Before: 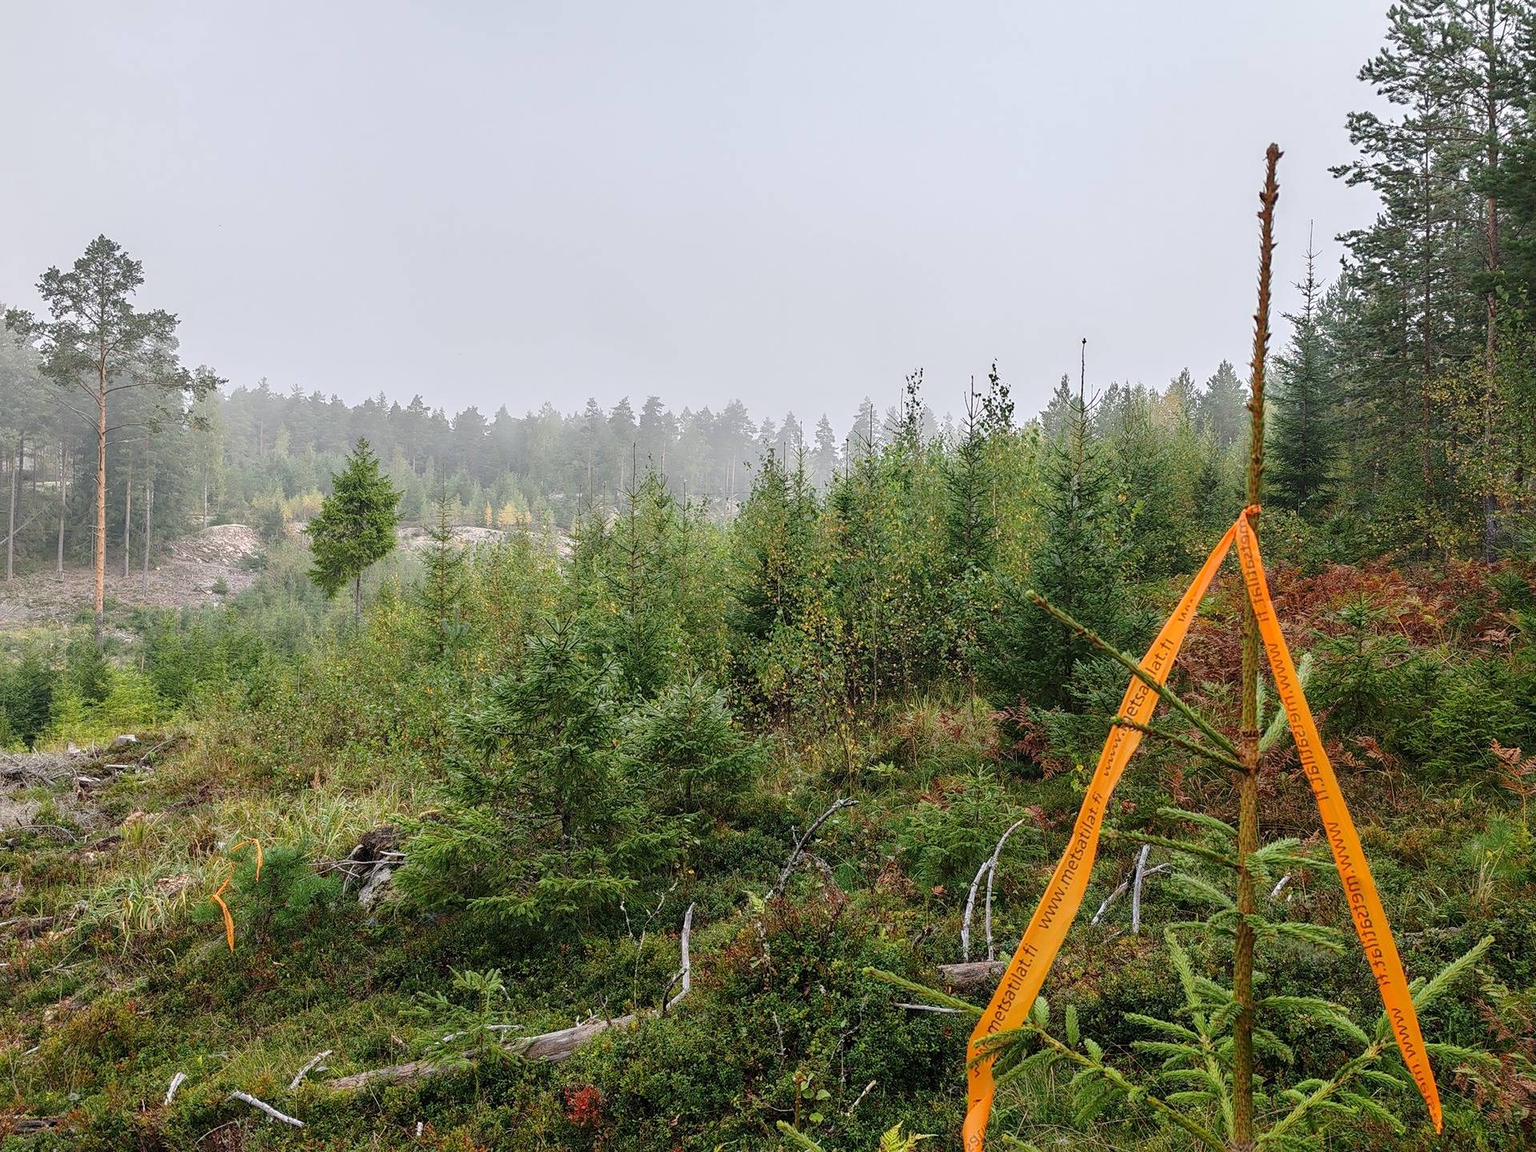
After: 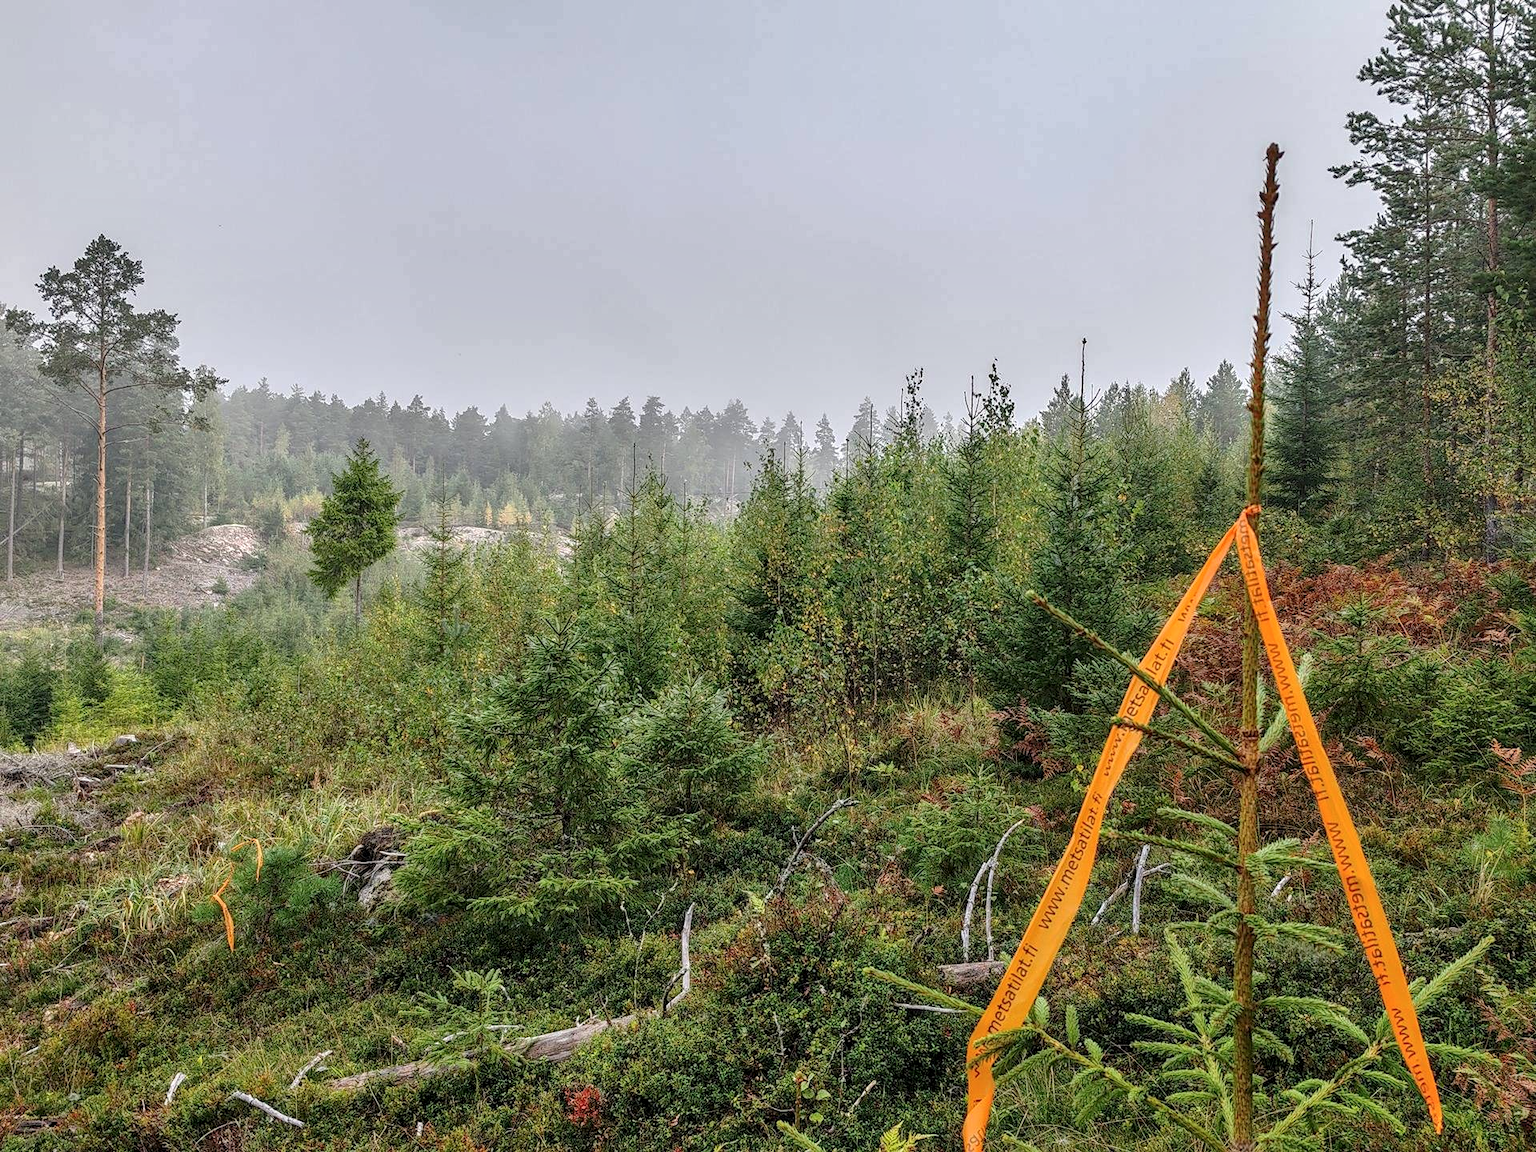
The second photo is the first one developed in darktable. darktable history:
local contrast: on, module defaults
shadows and highlights: shadows color adjustment 97.66%, soften with gaussian
